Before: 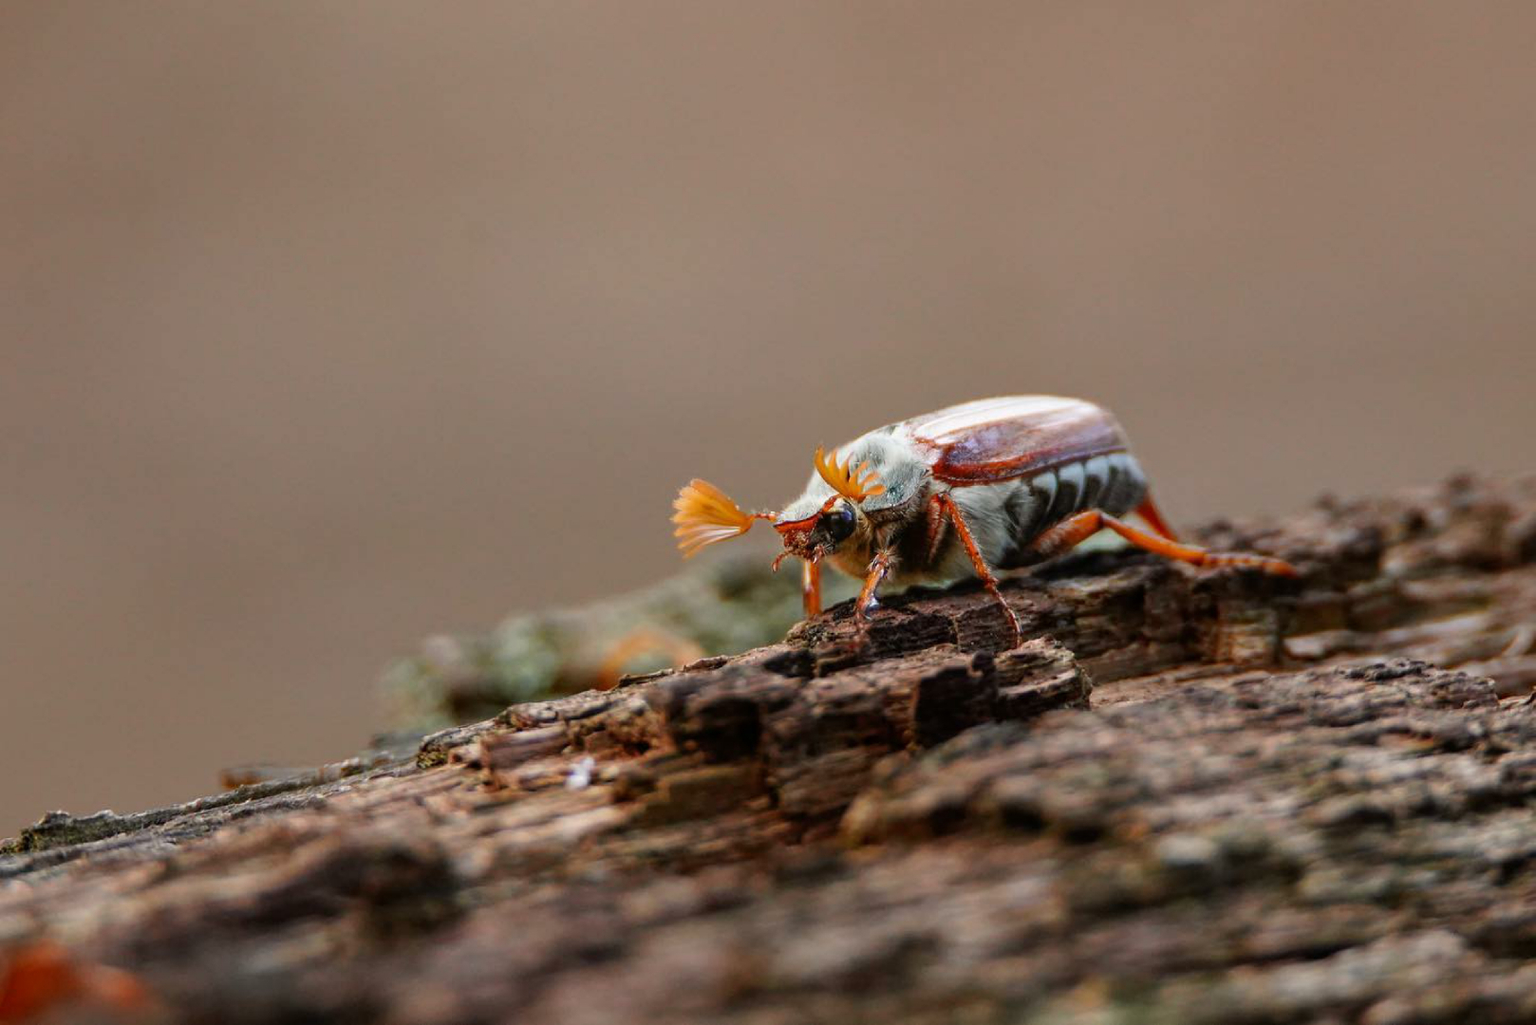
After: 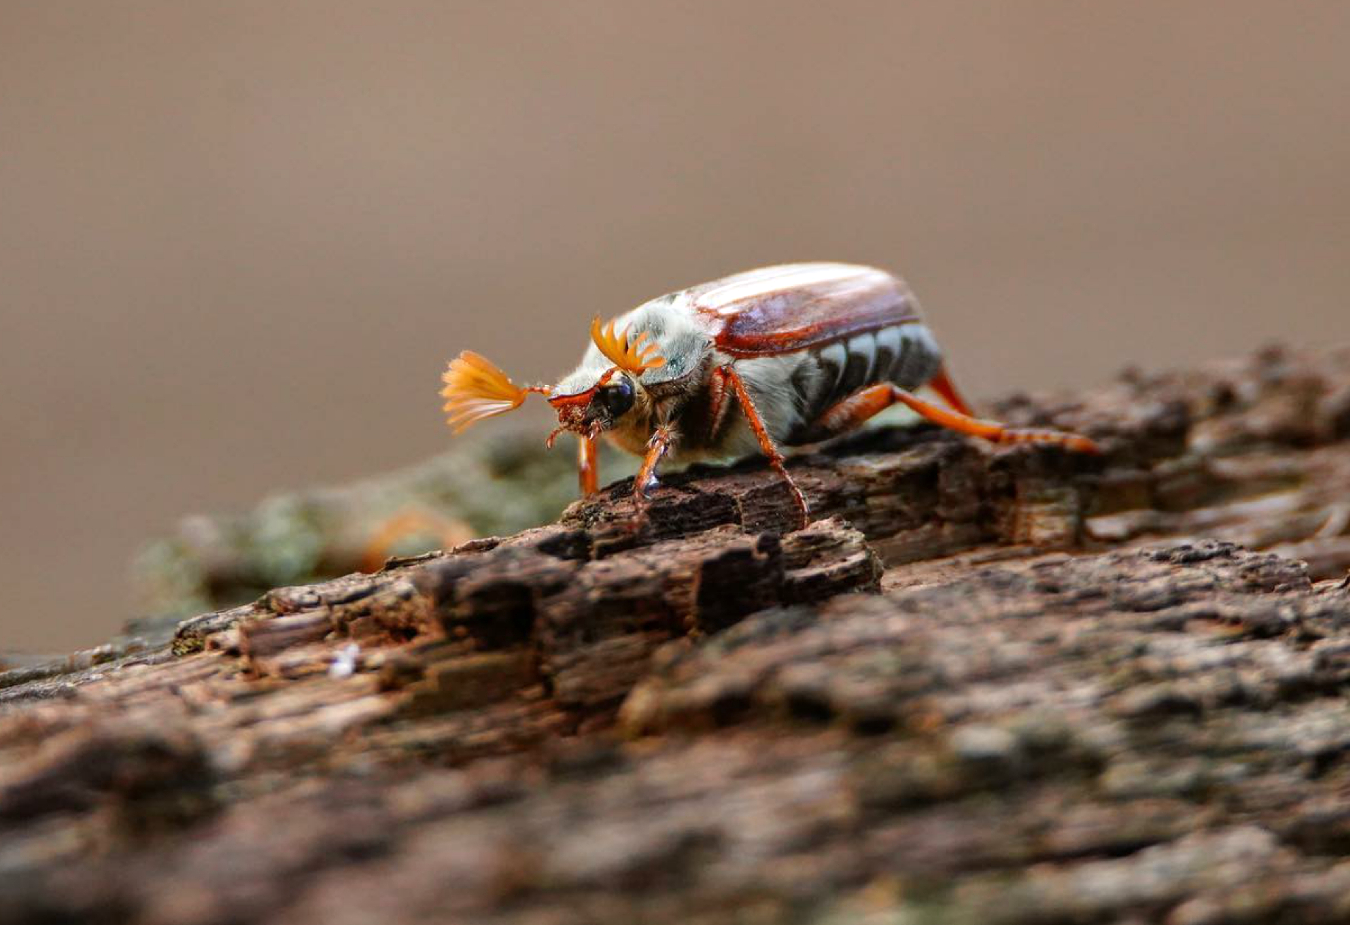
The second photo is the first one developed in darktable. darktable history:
crop: left 16.515%, top 14.28%
exposure: exposure 0.198 EV, compensate highlight preservation false
